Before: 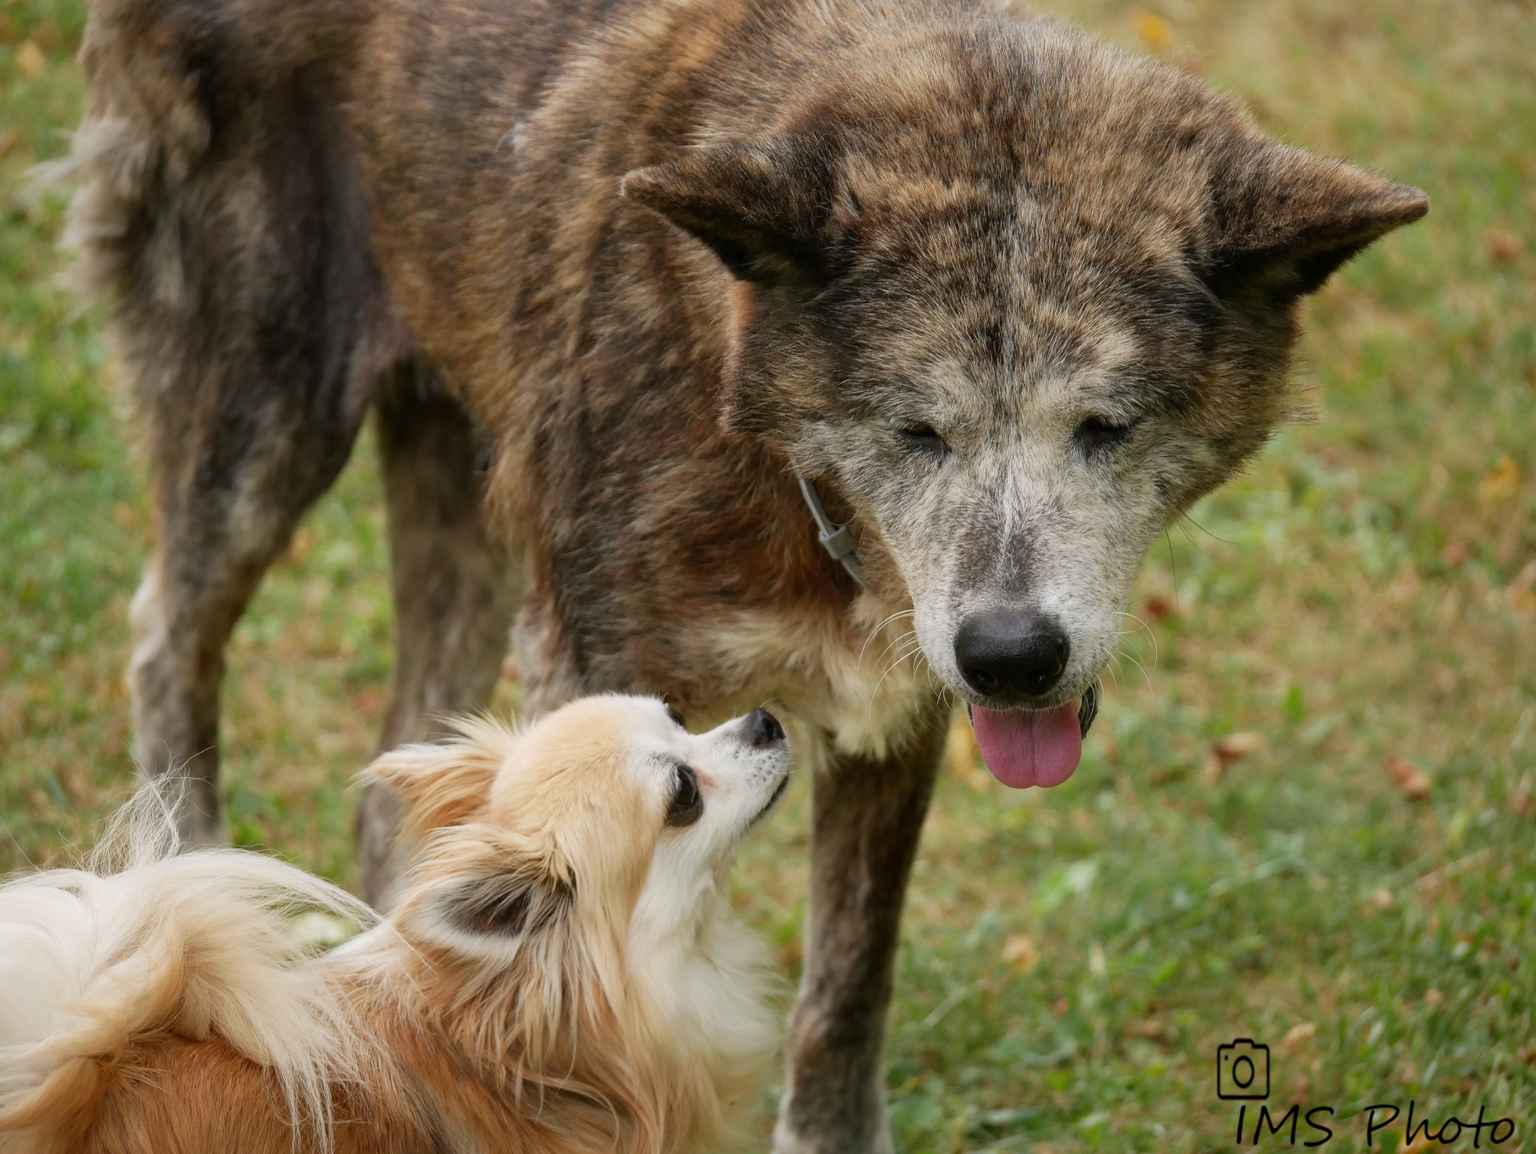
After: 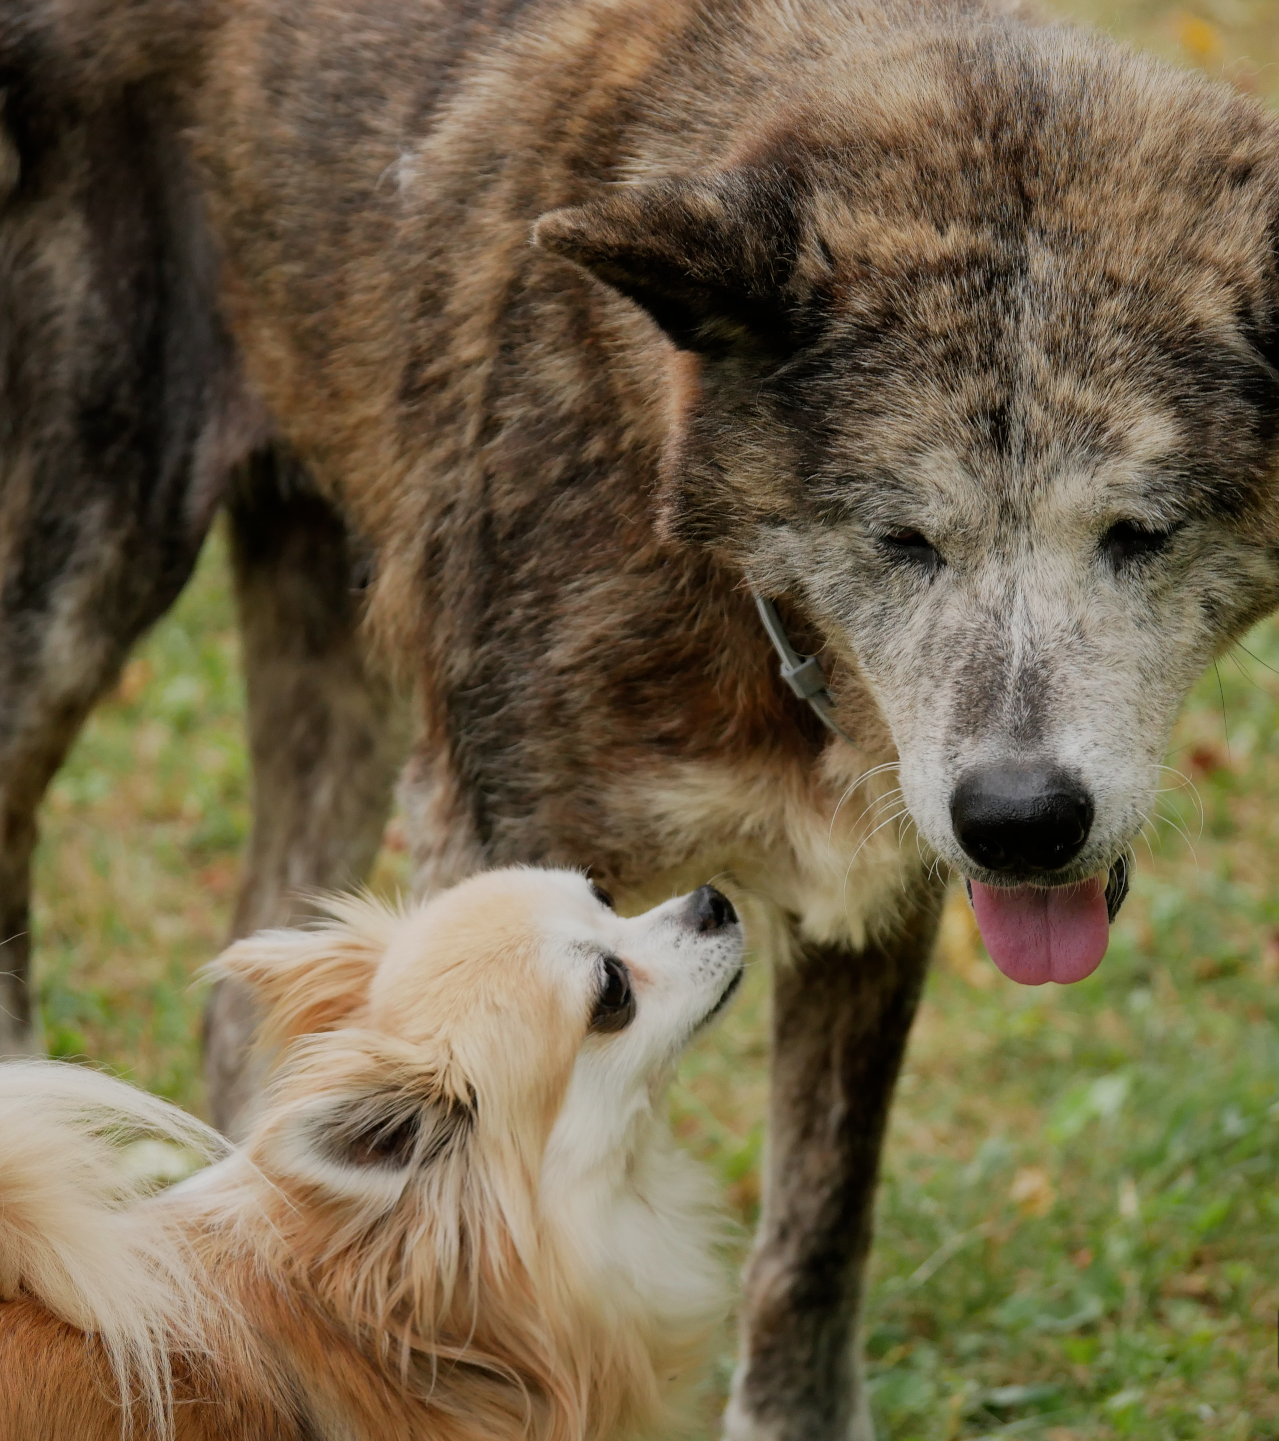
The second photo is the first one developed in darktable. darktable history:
filmic rgb: hardness 4.17
crop and rotate: left 12.673%, right 20.66%
